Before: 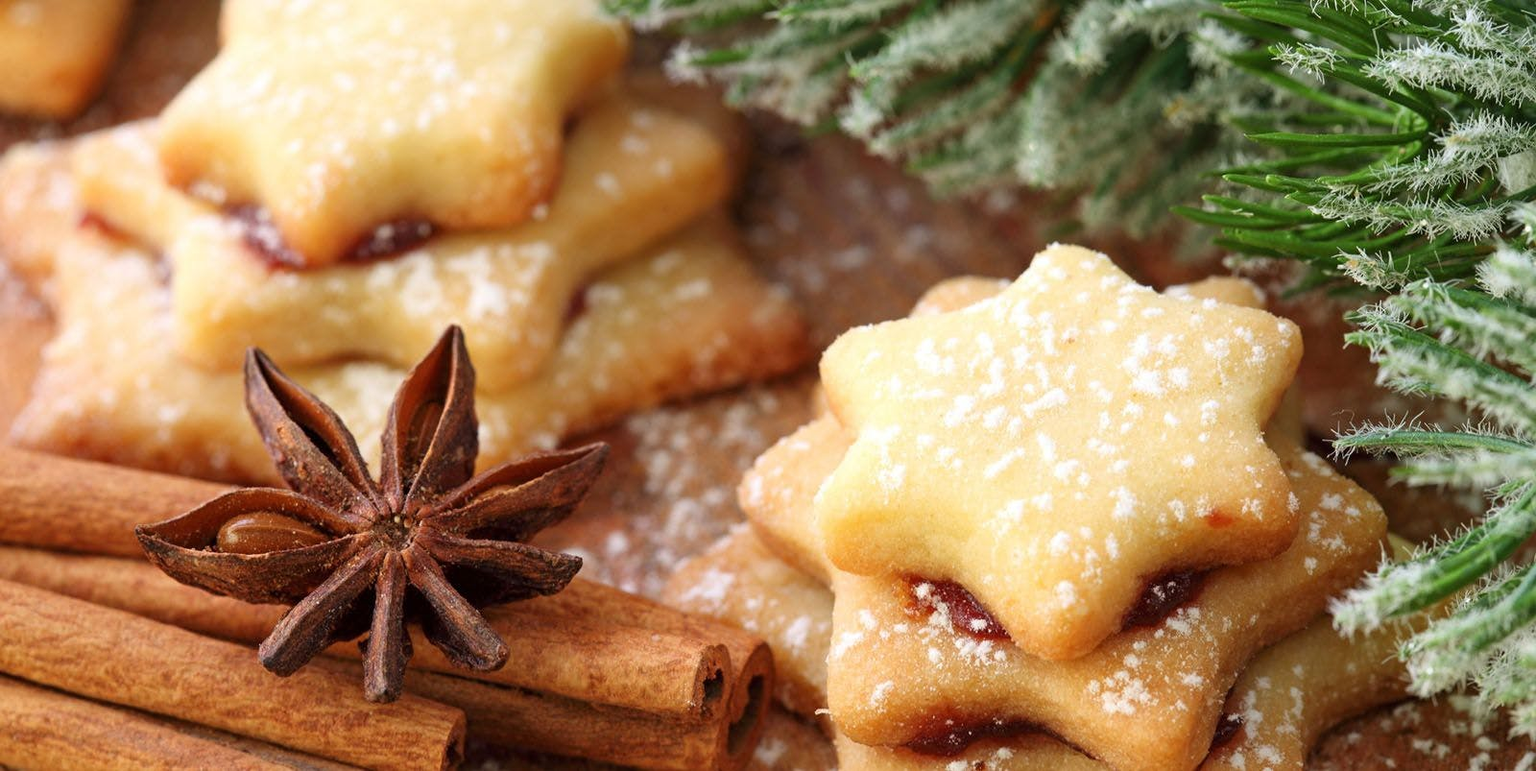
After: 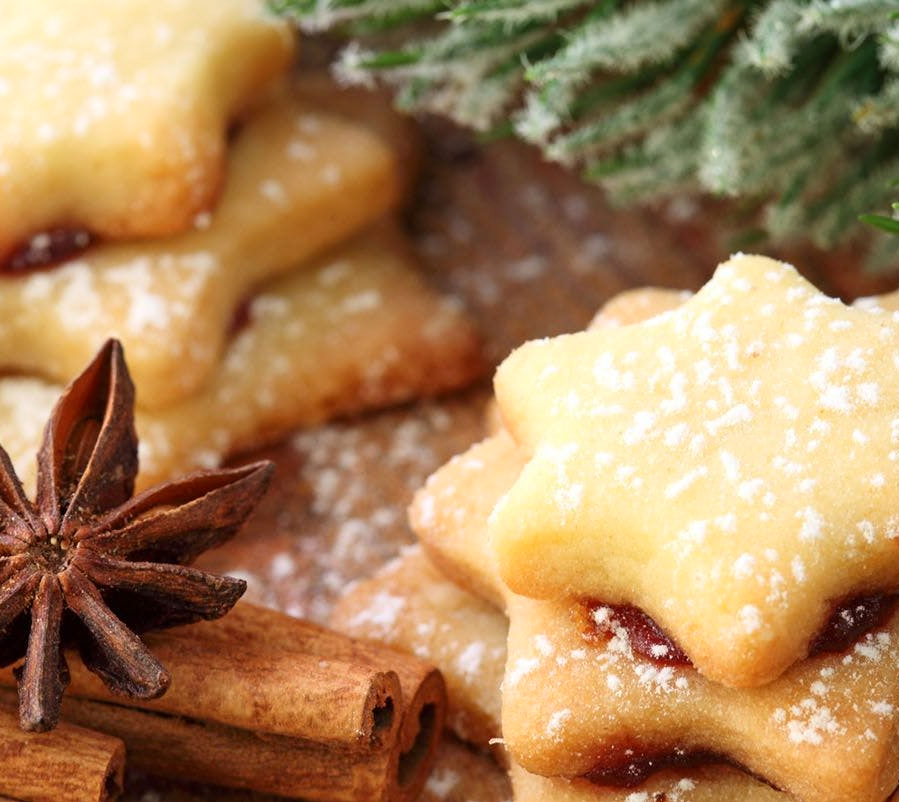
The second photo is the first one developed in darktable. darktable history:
crop and rotate: left 22.516%, right 21.234%
contrast brightness saturation: contrast 0.1, brightness 0.02, saturation 0.02
